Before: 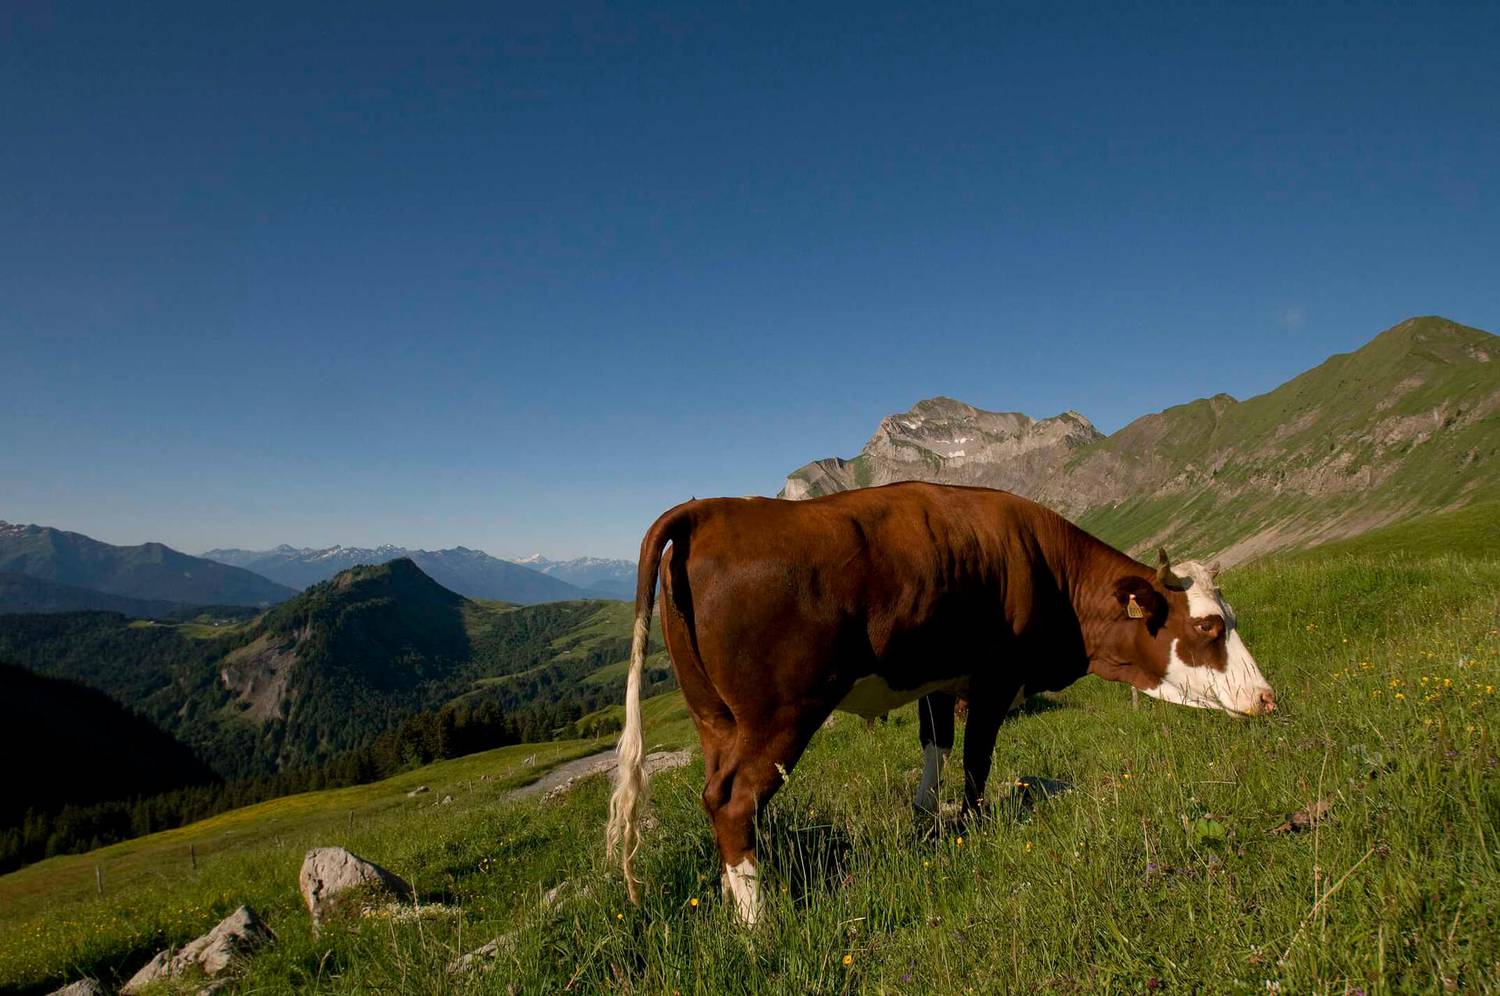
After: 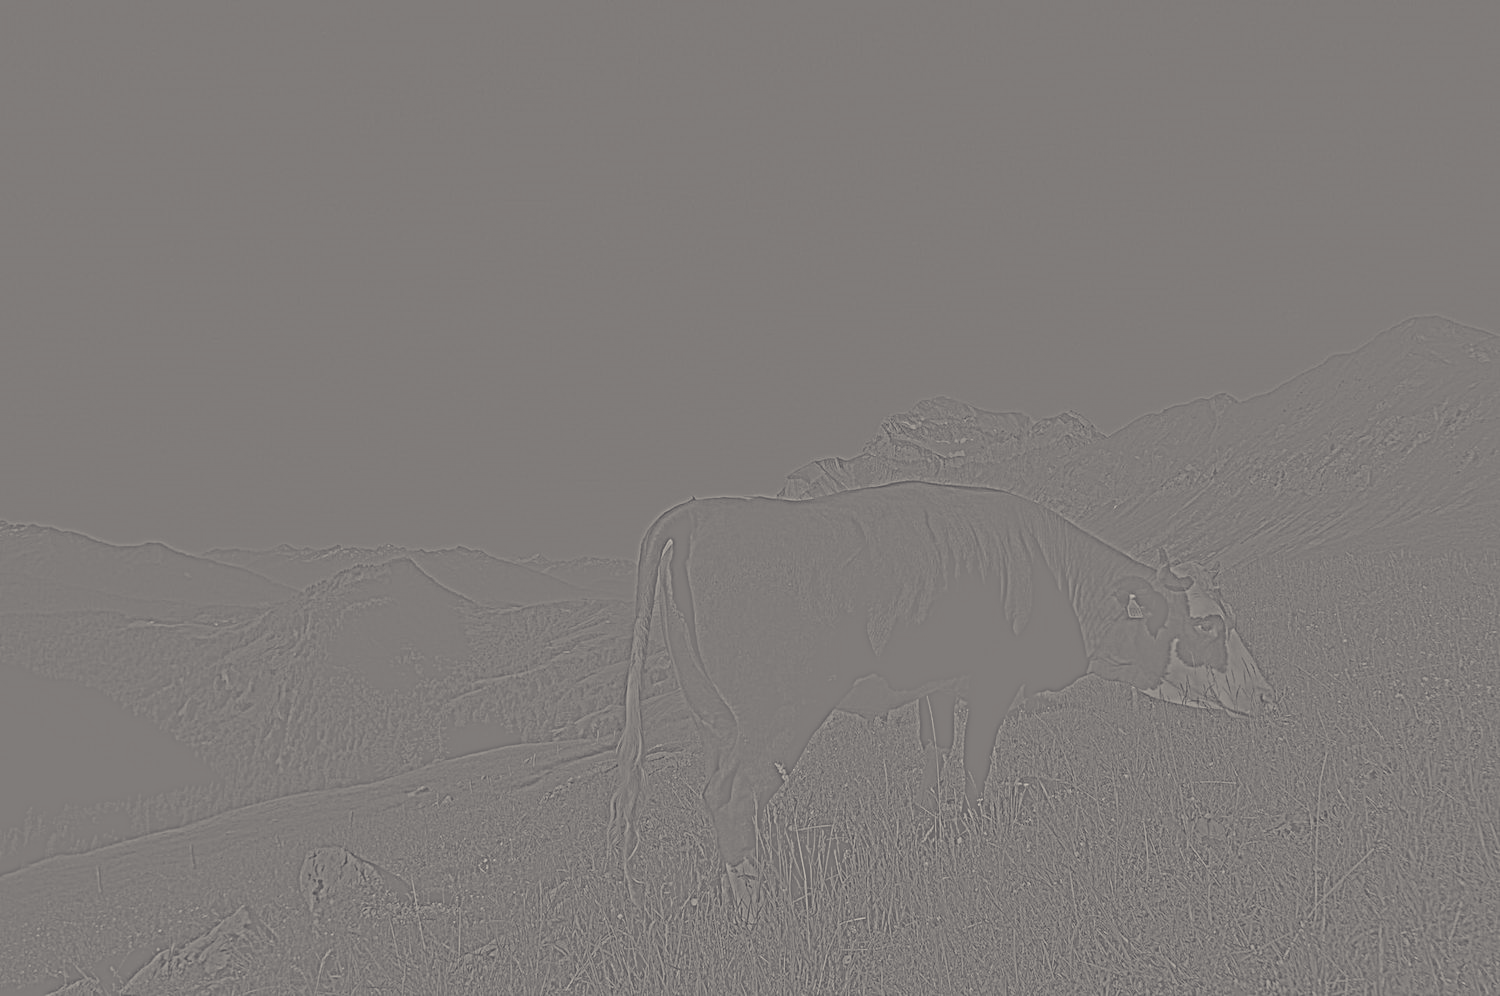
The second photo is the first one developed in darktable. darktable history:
color balance rgb: shadows lift › chroma 3%, shadows lift › hue 280.8°, power › hue 330°, highlights gain › chroma 3%, highlights gain › hue 75.6°, global offset › luminance 1.5%, perceptual saturation grading › global saturation 20%, perceptual saturation grading › highlights -25%, perceptual saturation grading › shadows 50%, global vibrance 30%
exposure: black level correction 0, exposure 0.7 EV, compensate exposure bias true, compensate highlight preservation false
filmic rgb: black relative exposure -5 EV, hardness 2.88, contrast 1.4
highpass: sharpness 9.84%, contrast boost 9.94%
